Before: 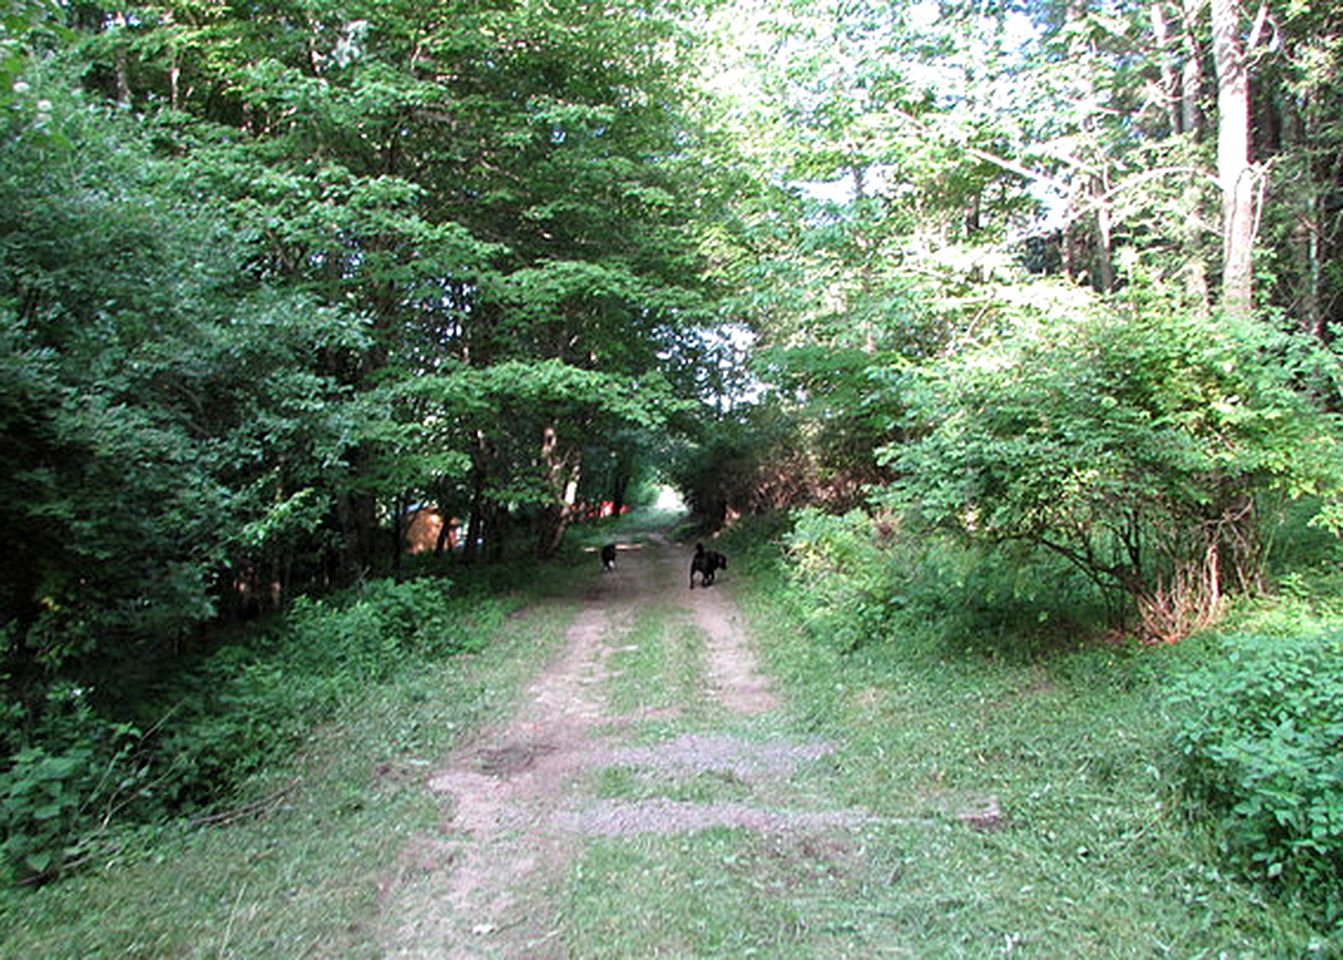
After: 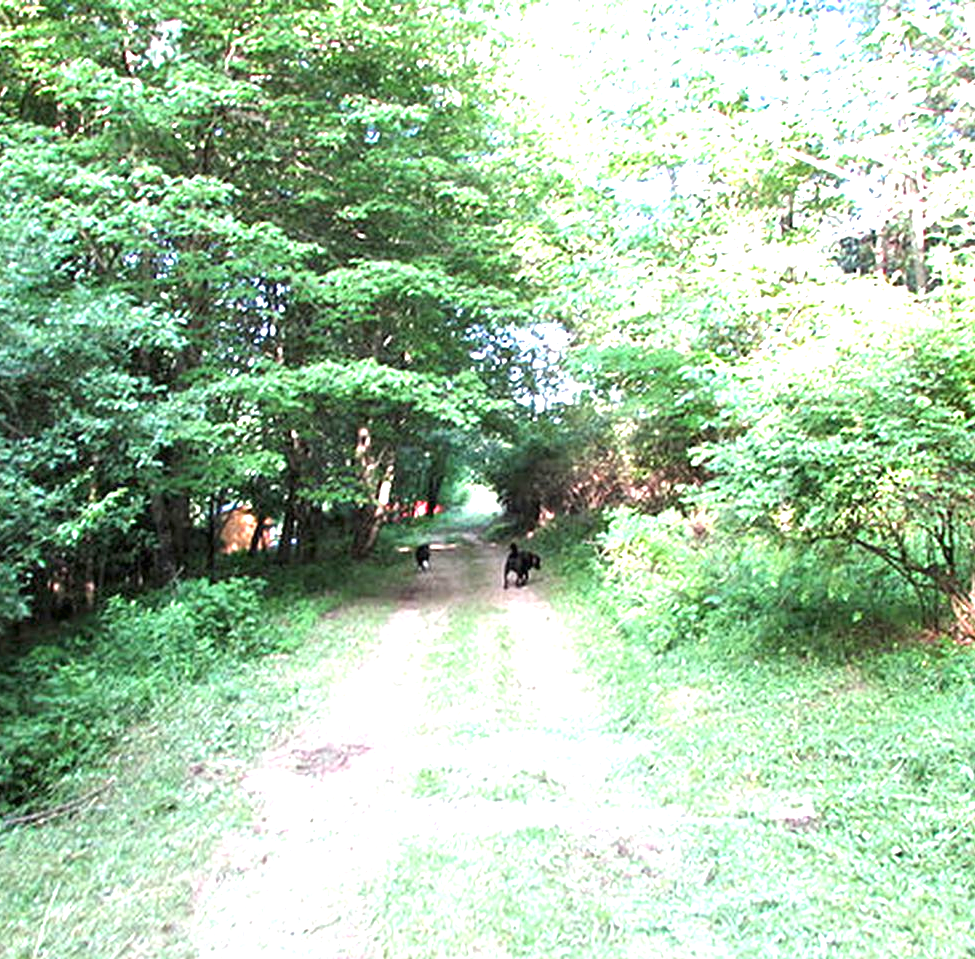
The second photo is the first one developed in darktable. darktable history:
crop: left 13.869%, top 0%, right 13.494%
exposure: black level correction 0, exposure 1.459 EV, compensate highlight preservation false
